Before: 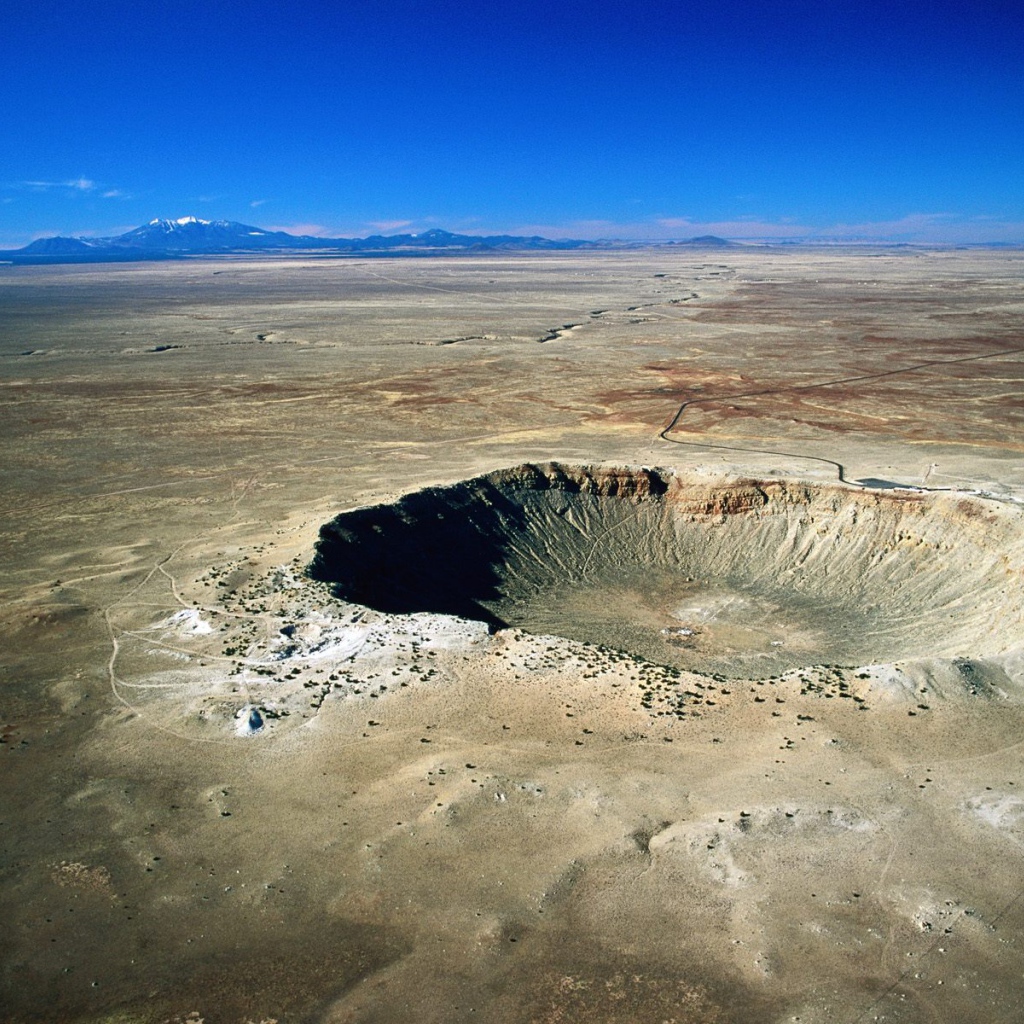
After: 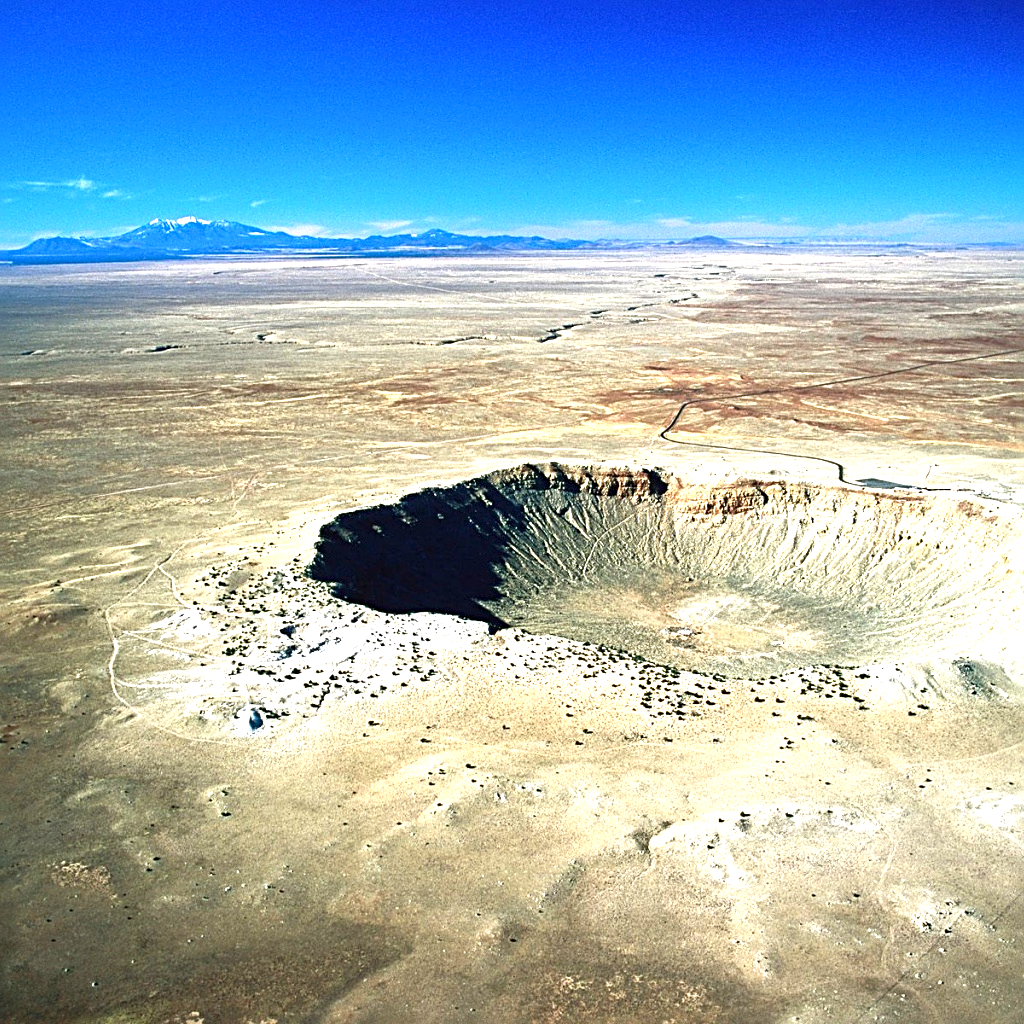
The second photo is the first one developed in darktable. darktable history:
exposure: exposure 1.16 EV, compensate exposure bias true, compensate highlight preservation false
sharpen: radius 3.119
